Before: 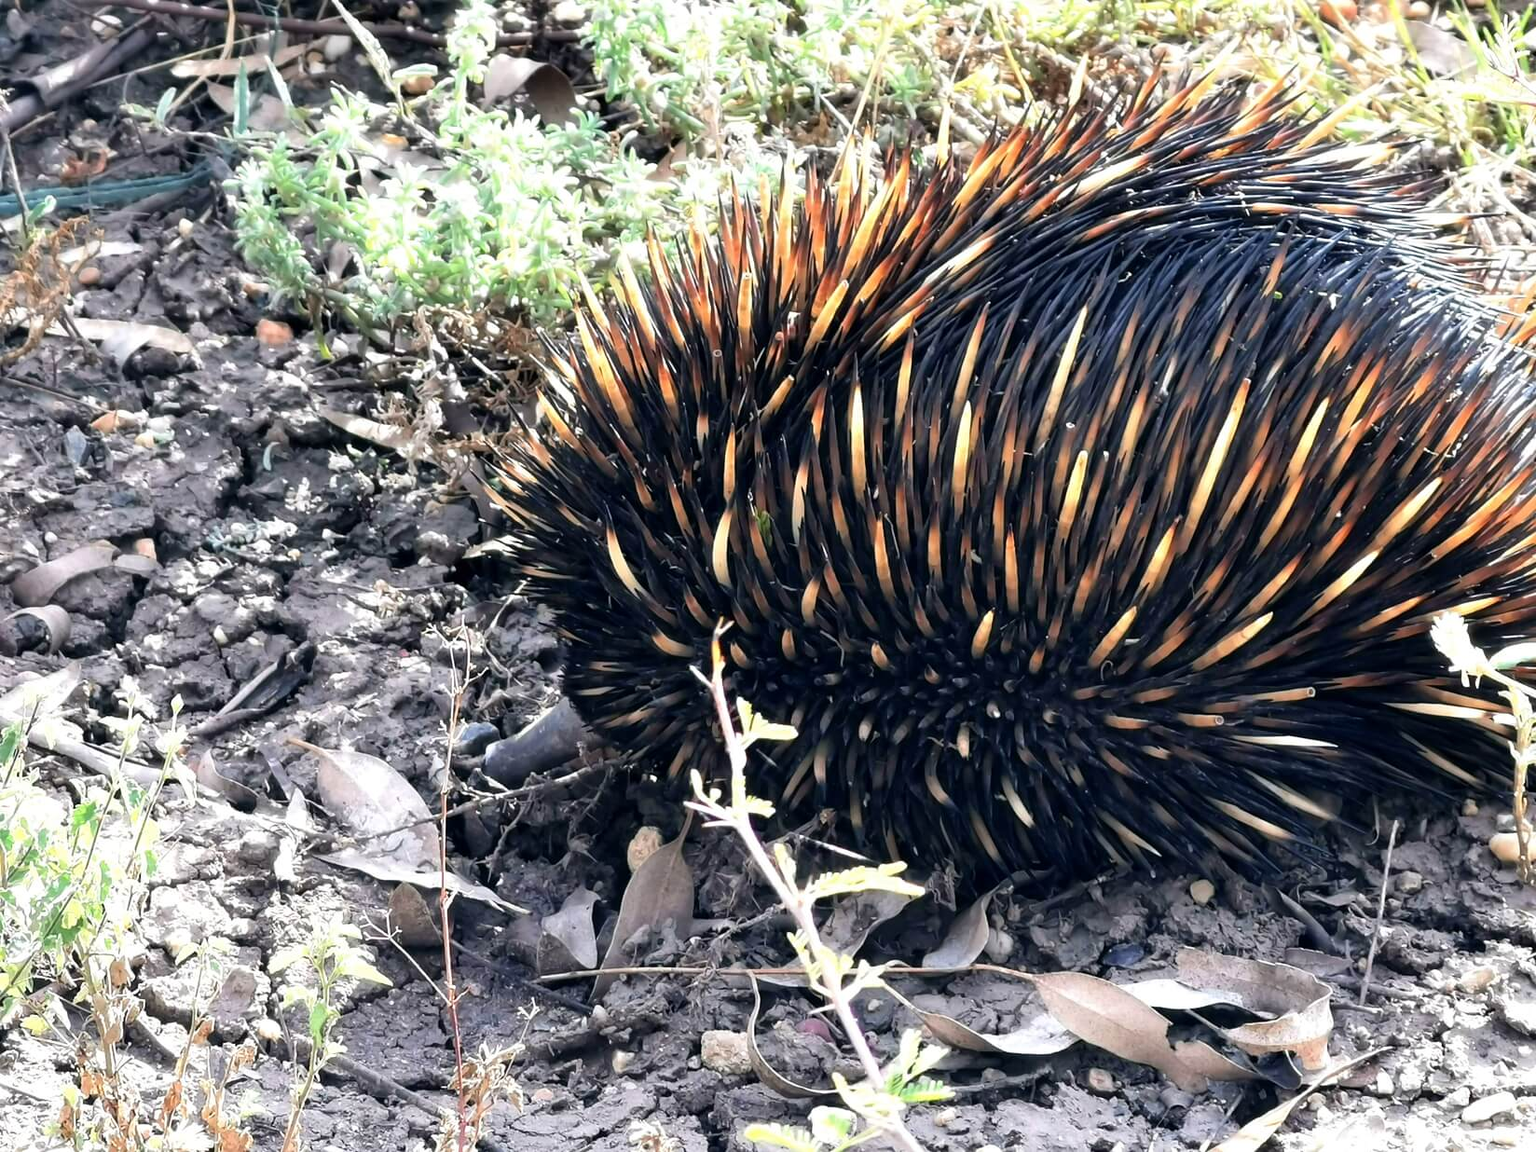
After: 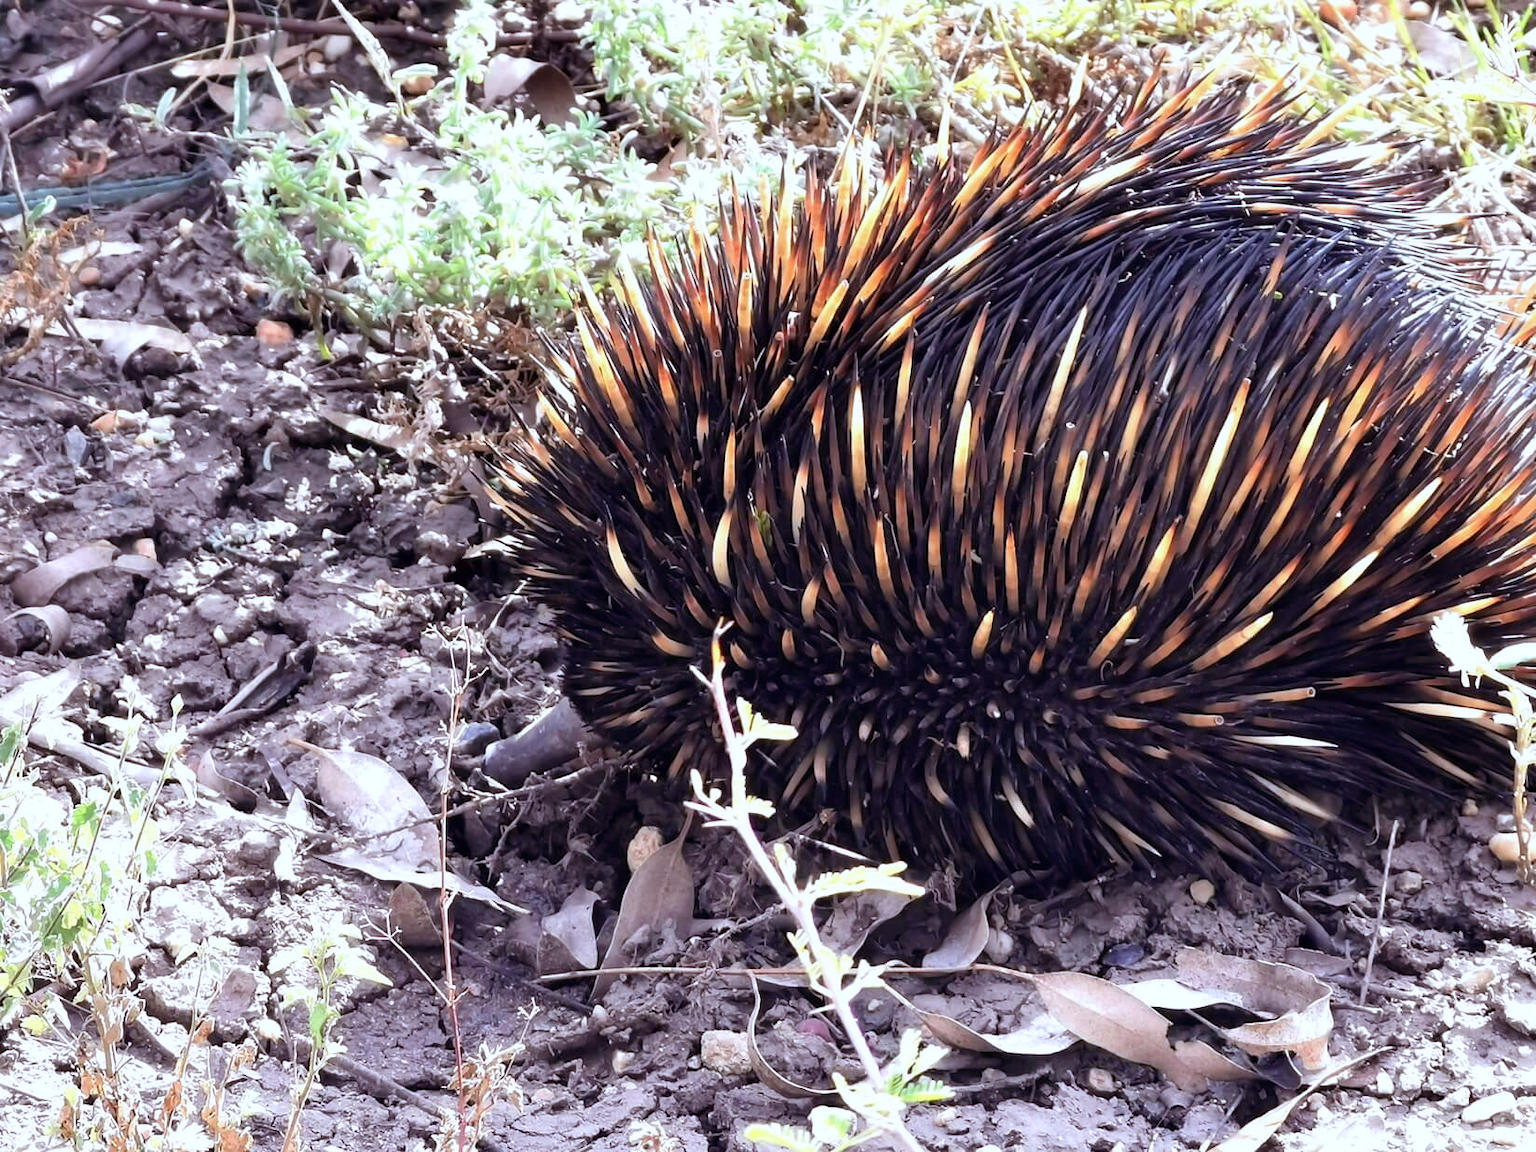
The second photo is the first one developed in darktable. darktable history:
white balance: red 0.954, blue 1.079
rgb levels: mode RGB, independent channels, levels [[0, 0.474, 1], [0, 0.5, 1], [0, 0.5, 1]]
